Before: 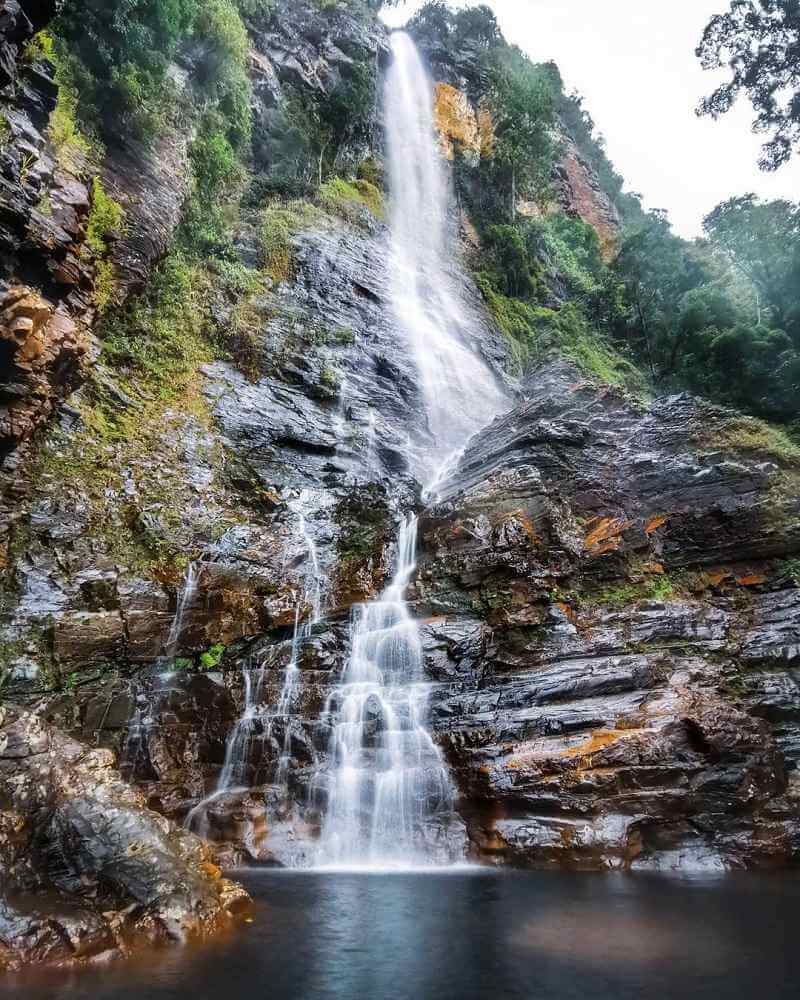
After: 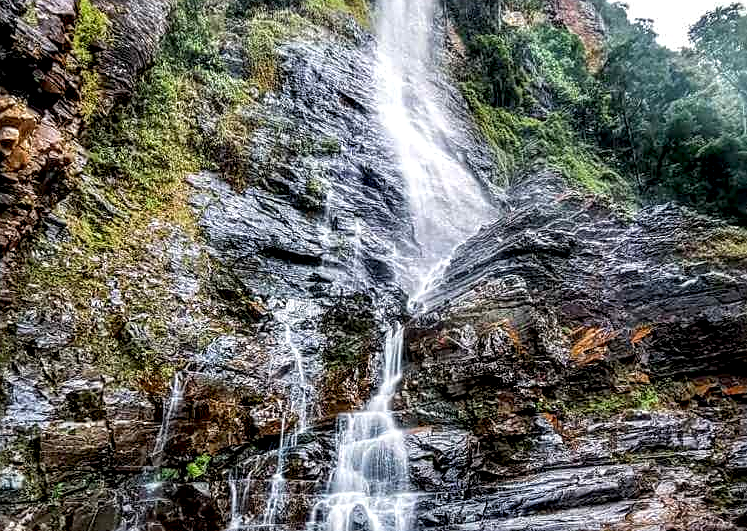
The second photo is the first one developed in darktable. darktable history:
crop: left 1.78%, top 19.052%, right 4.843%, bottom 27.81%
local contrast: highlights 22%, detail 150%
sharpen: on, module defaults
exposure: black level correction 0.007, compensate highlight preservation false
